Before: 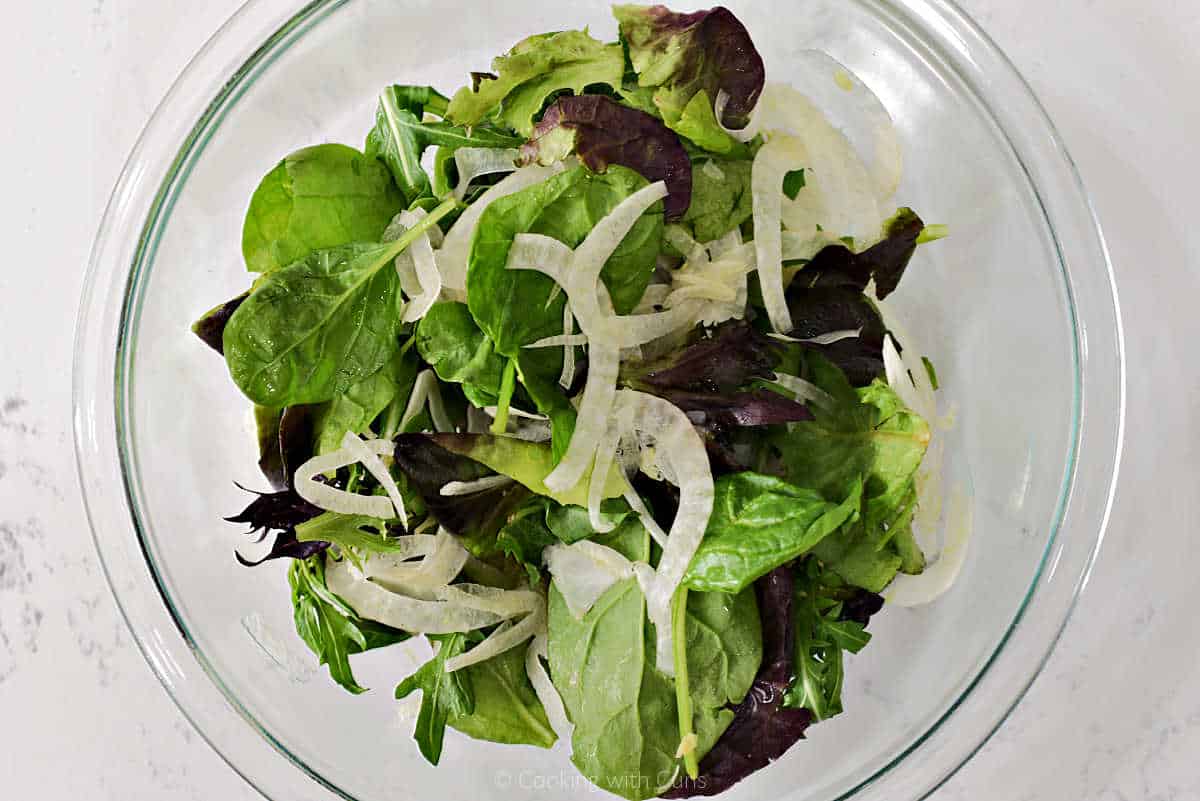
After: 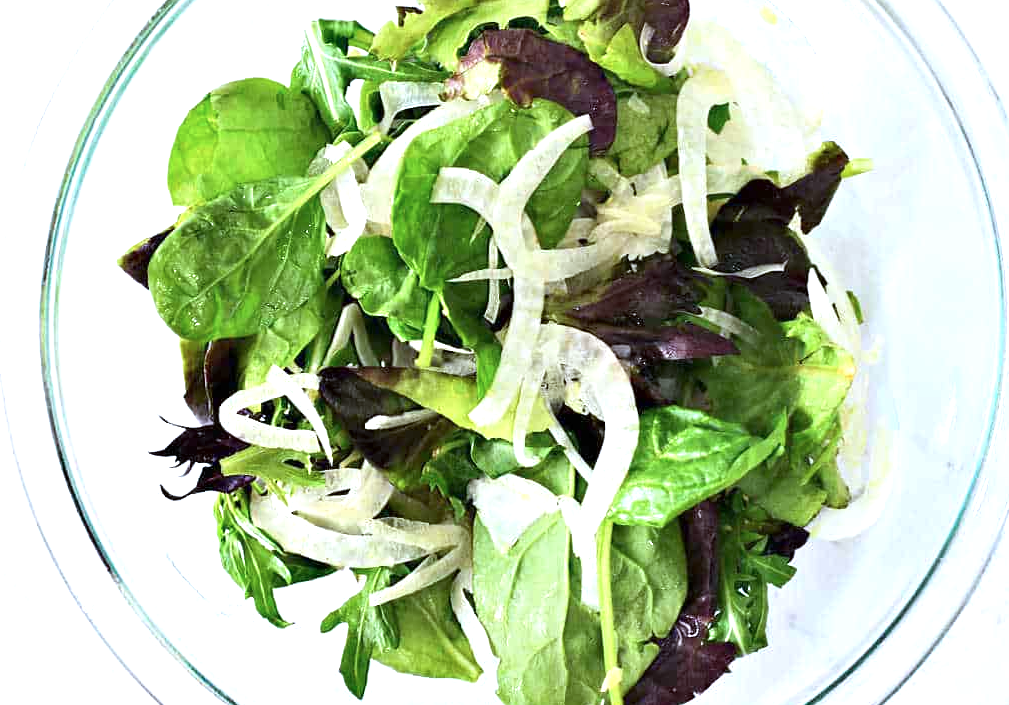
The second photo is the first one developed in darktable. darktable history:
exposure: exposure 1.001 EV, compensate highlight preservation false
crop: left 6.316%, top 8.255%, right 9.533%, bottom 3.65%
color calibration: illuminant as shot in camera, x 0.369, y 0.376, temperature 4321.95 K
